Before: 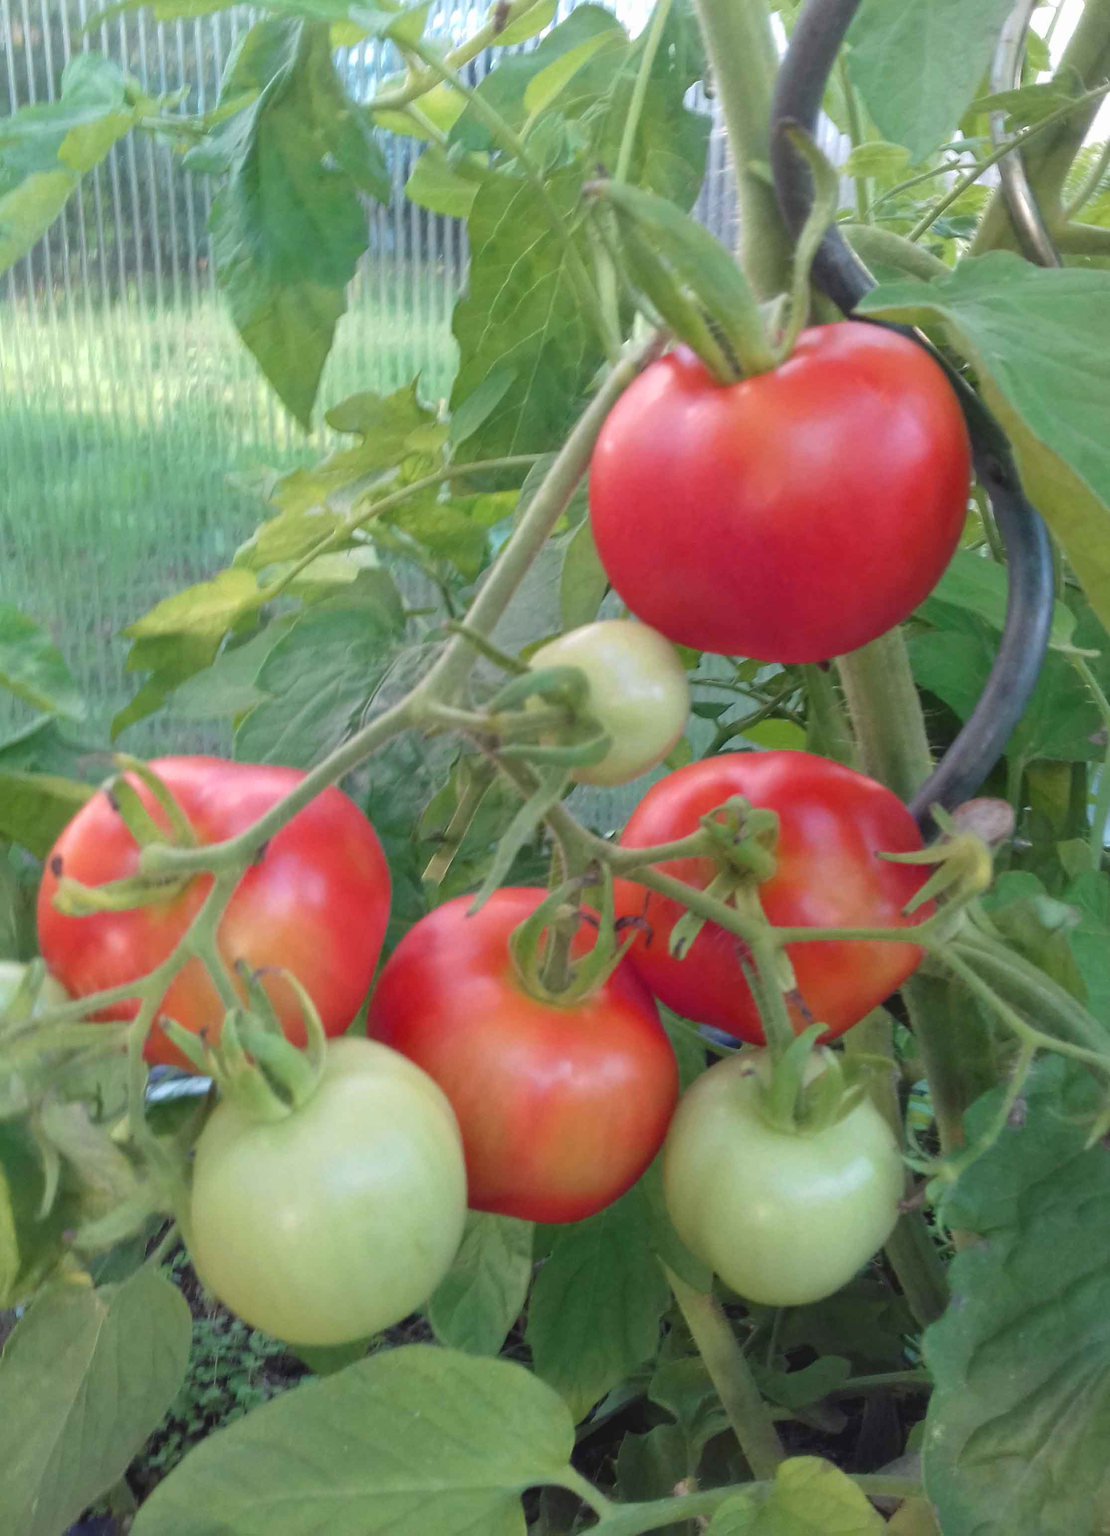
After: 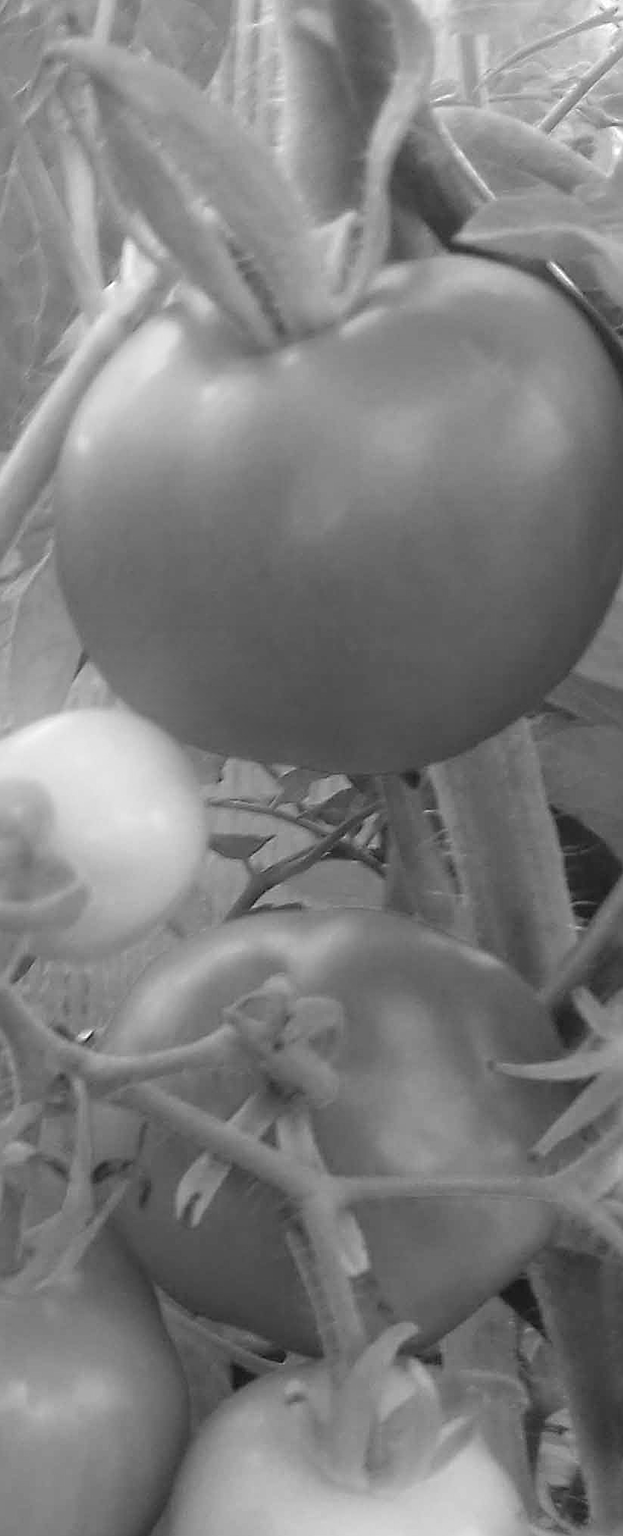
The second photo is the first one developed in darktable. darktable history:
crop and rotate: left 49.936%, top 10.094%, right 13.136%, bottom 24.256%
sharpen: on, module defaults
bloom: threshold 82.5%, strength 16.25%
monochrome: on, module defaults
